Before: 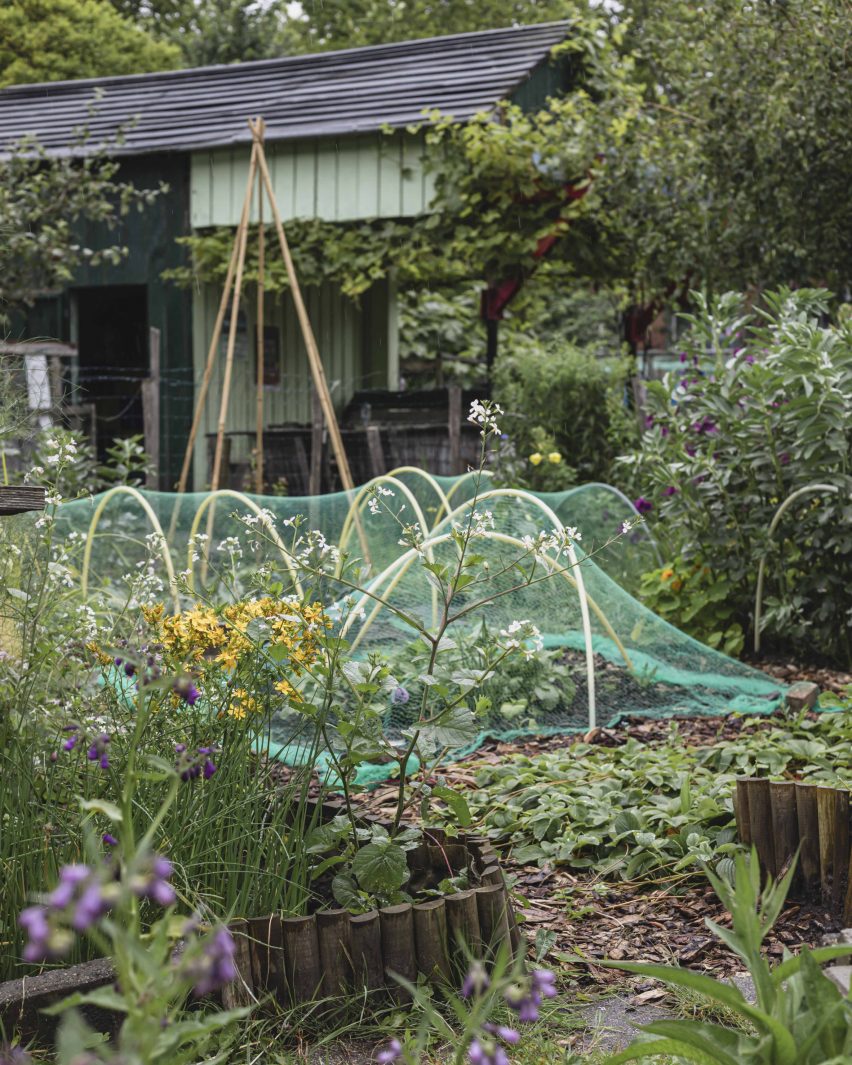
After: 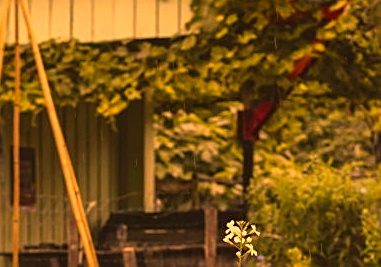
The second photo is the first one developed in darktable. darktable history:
crop: left 28.64%, top 16.832%, right 26.637%, bottom 58.055%
sharpen: on, module defaults
color balance rgb: perceptual saturation grading › global saturation 25%, global vibrance 10%
white balance: red 1.467, blue 0.684
